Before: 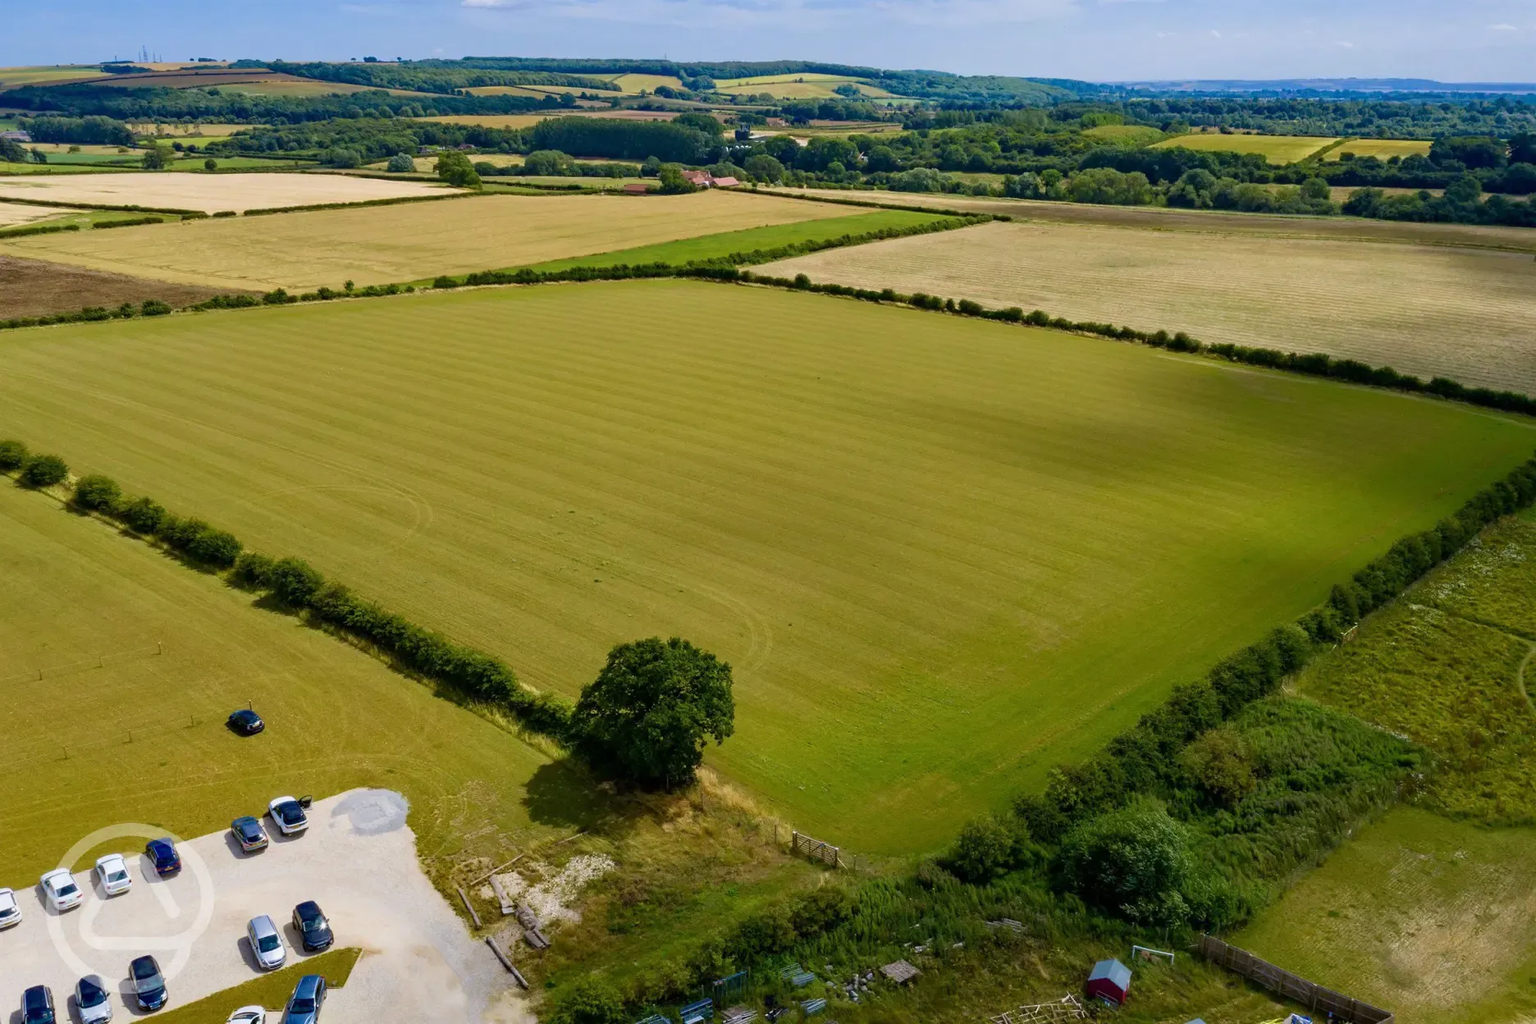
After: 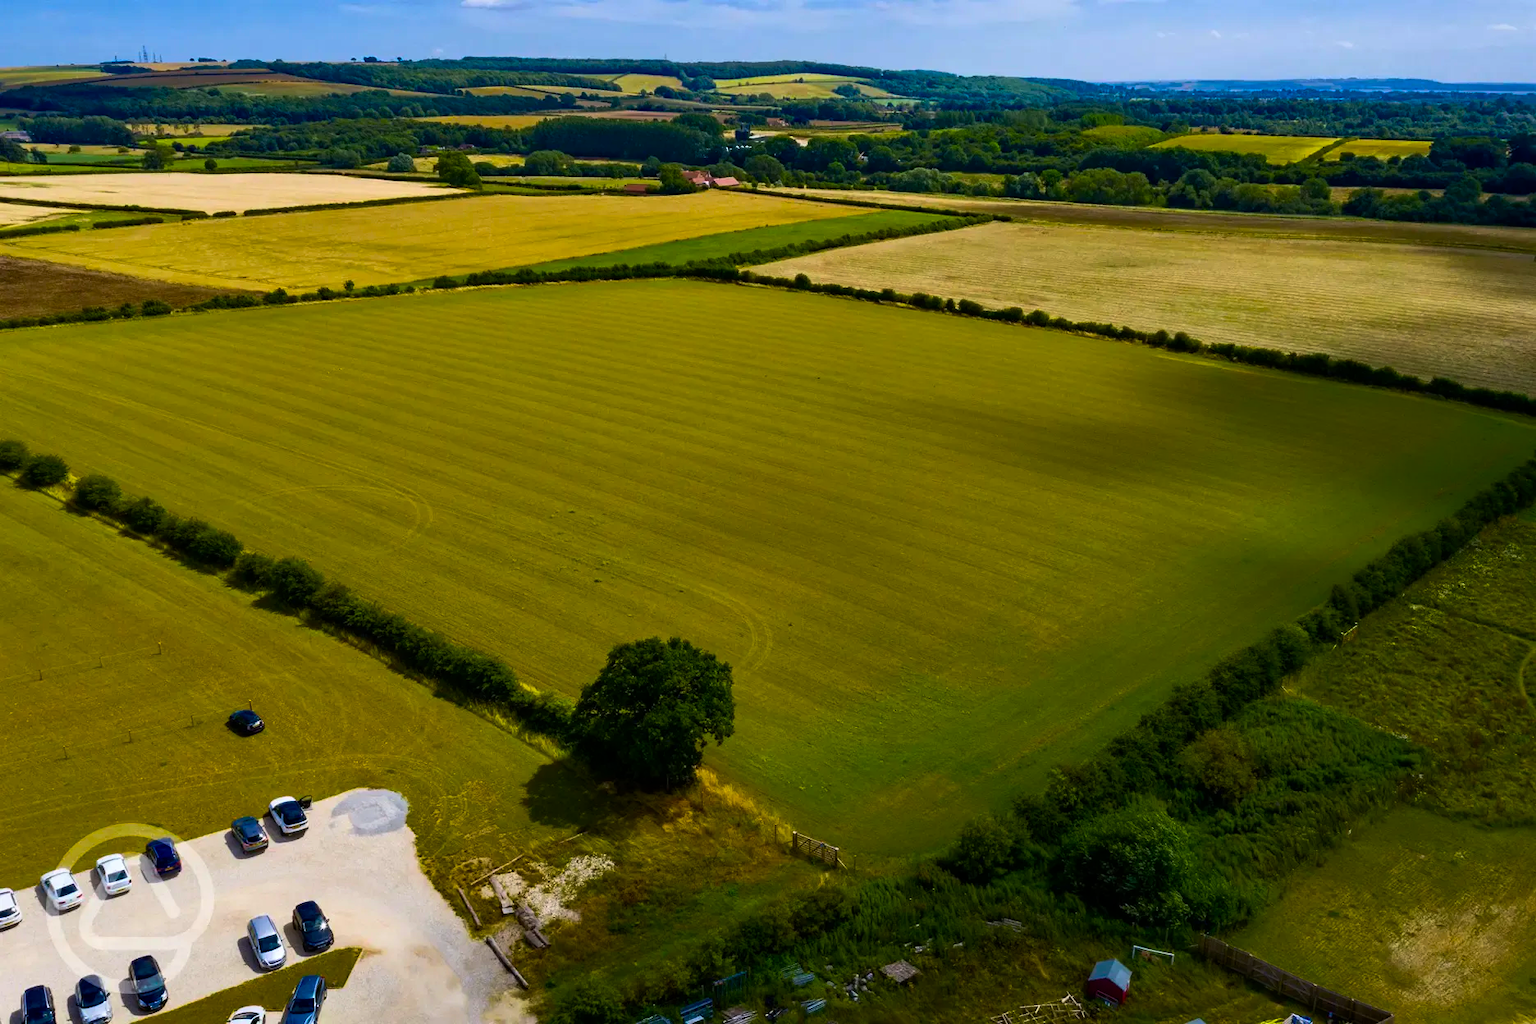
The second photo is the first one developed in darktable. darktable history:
color balance rgb: perceptual saturation grading › global saturation 31.119%, perceptual brilliance grading › highlights 3.202%, perceptual brilliance grading › mid-tones -17.262%, perceptual brilliance grading › shadows -40.662%, global vibrance 20%
contrast brightness saturation: contrast 0.04, saturation 0.155
